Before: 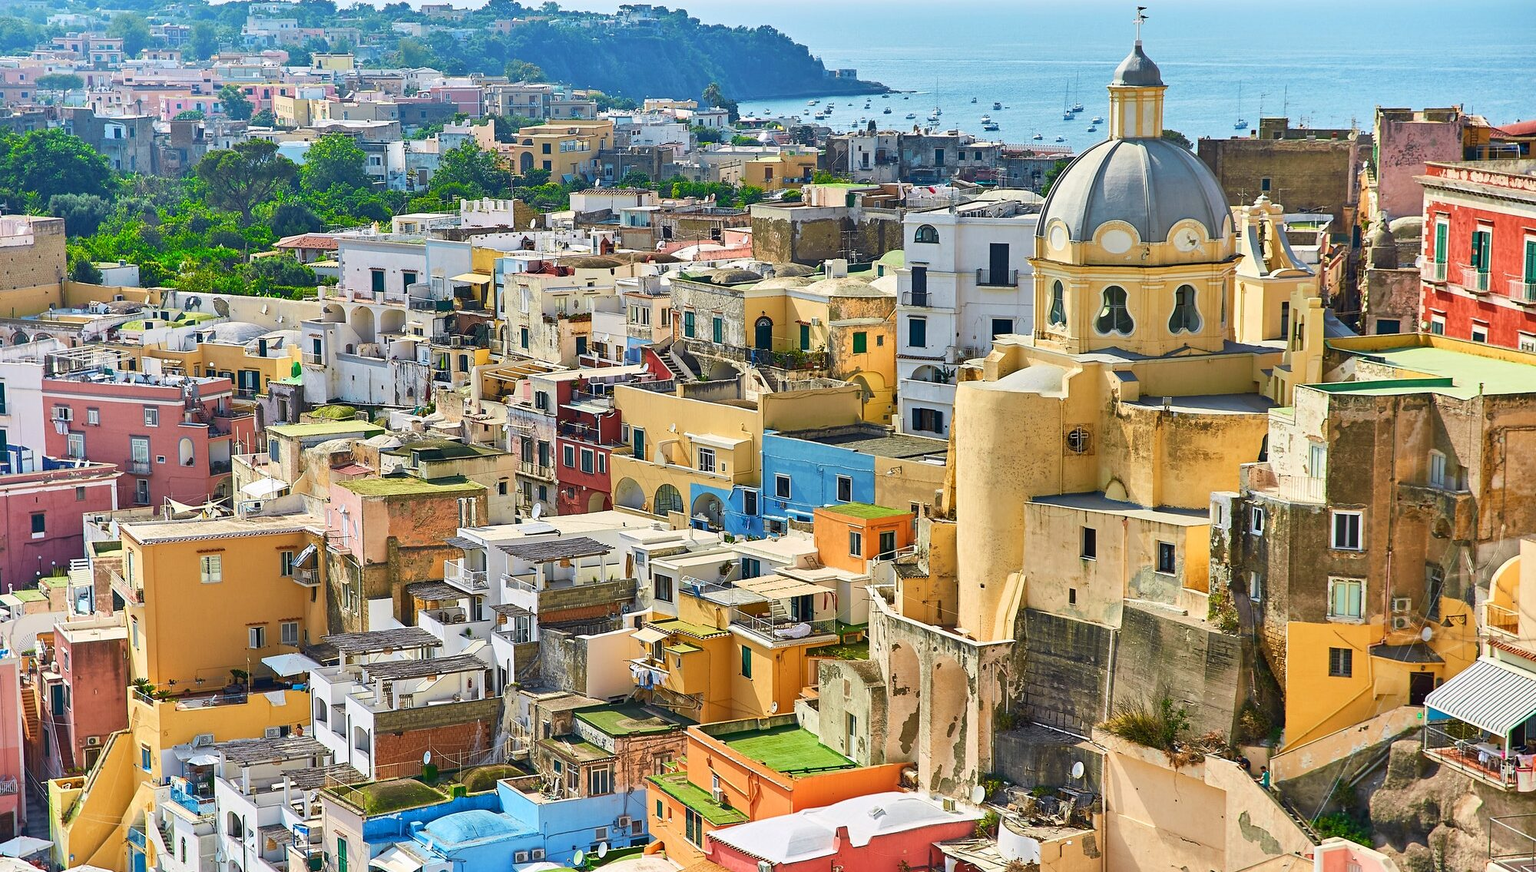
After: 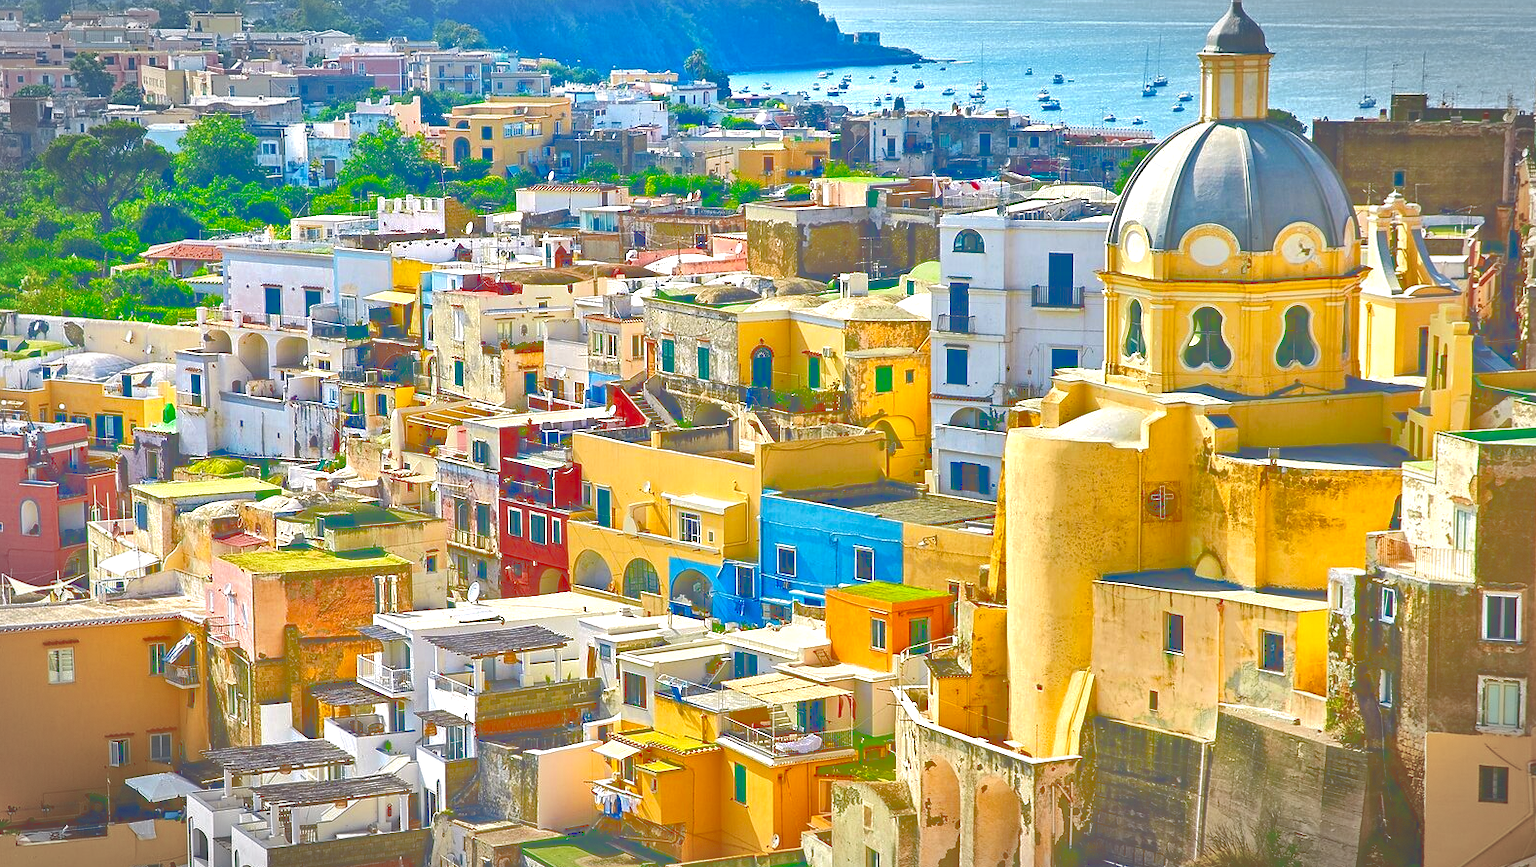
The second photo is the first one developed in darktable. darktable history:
tone curve: curves: ch0 [(0, 0) (0.003, 0.464) (0.011, 0.464) (0.025, 0.464) (0.044, 0.464) (0.069, 0.464) (0.1, 0.463) (0.136, 0.463) (0.177, 0.464) (0.224, 0.469) (0.277, 0.482) (0.335, 0.501) (0.399, 0.53) (0.468, 0.567) (0.543, 0.61) (0.623, 0.663) (0.709, 0.718) (0.801, 0.779) (0.898, 0.842) (1, 1)]
crop and rotate: left 10.633%, top 5.069%, right 10.489%, bottom 16.392%
local contrast: mode bilateral grid, contrast 26, coarseness 60, detail 152%, midtone range 0.2
vignetting: automatic ratio true, dithering 8-bit output, unbound false
color zones: curves: ch0 [(0.068, 0.464) (0.25, 0.5) (0.48, 0.508) (0.75, 0.536) (0.886, 0.476) (0.967, 0.456)]; ch1 [(0.066, 0.456) (0.25, 0.5) (0.616, 0.508) (0.746, 0.56) (0.934, 0.444)]
color balance rgb: highlights gain › chroma 0.26%, highlights gain › hue 331.12°, perceptual saturation grading › global saturation 30.551%, perceptual brilliance grading › global brilliance 1.924%, perceptual brilliance grading › highlights 7.752%, perceptual brilliance grading › shadows -3.918%, global vibrance 20%
